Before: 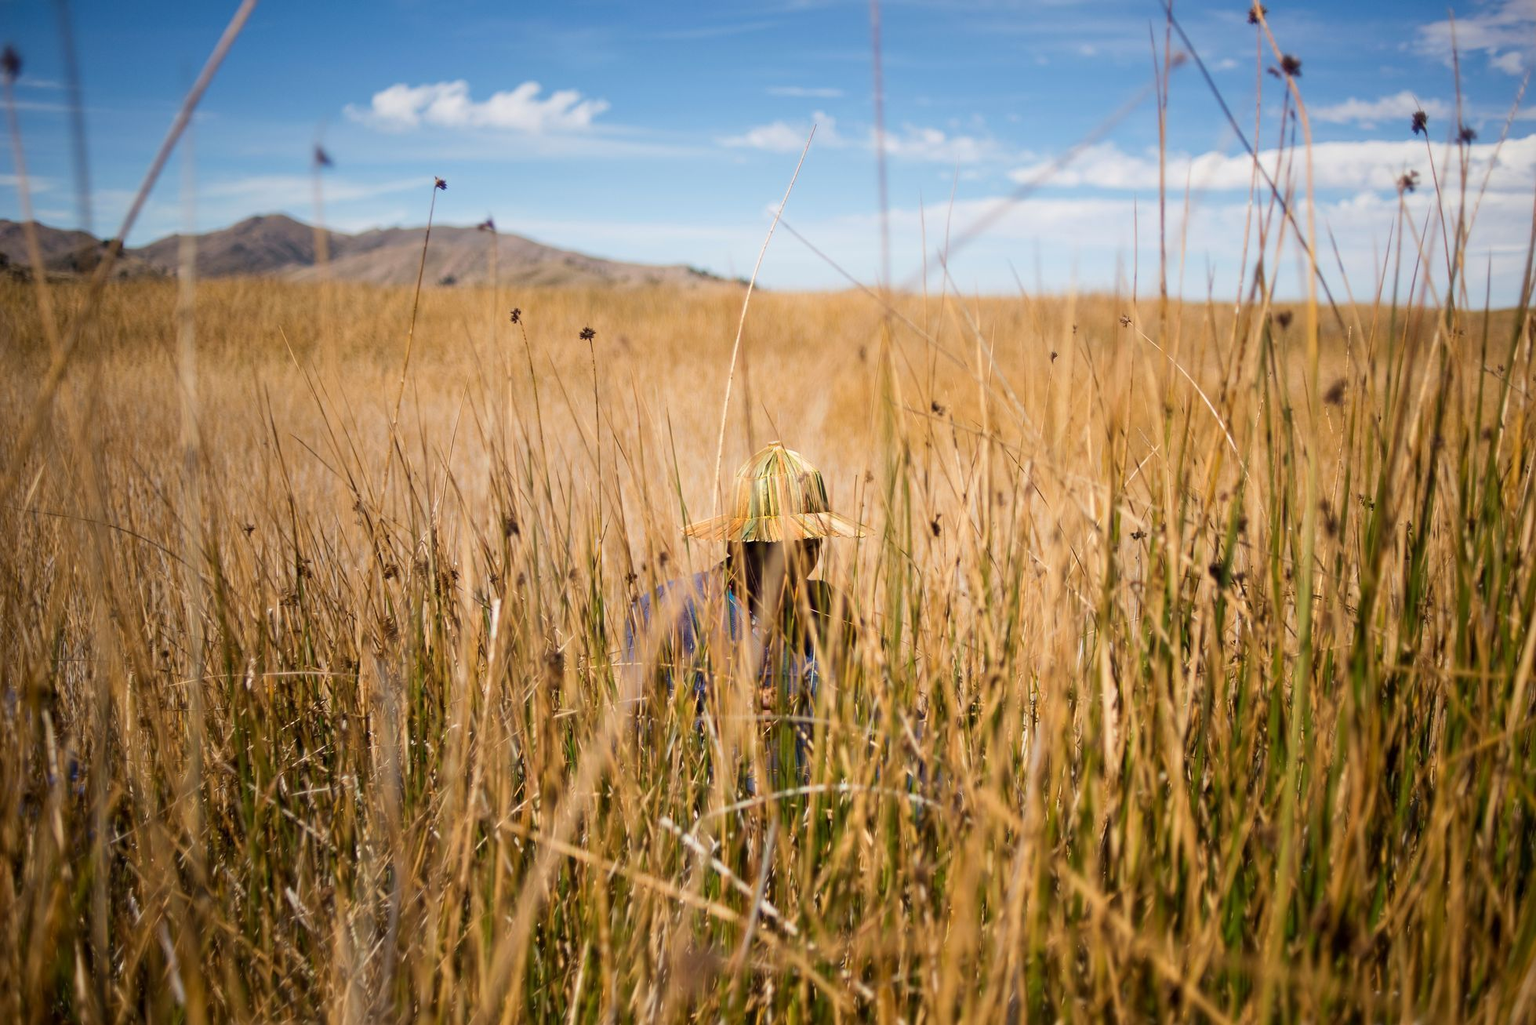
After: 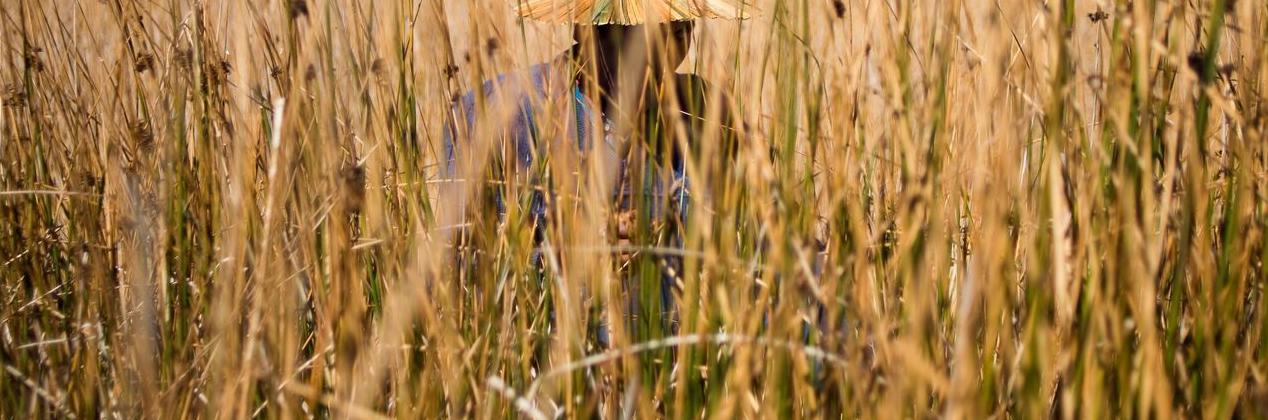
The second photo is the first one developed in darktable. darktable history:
crop: left 18.115%, top 50.978%, right 17.14%, bottom 16.887%
